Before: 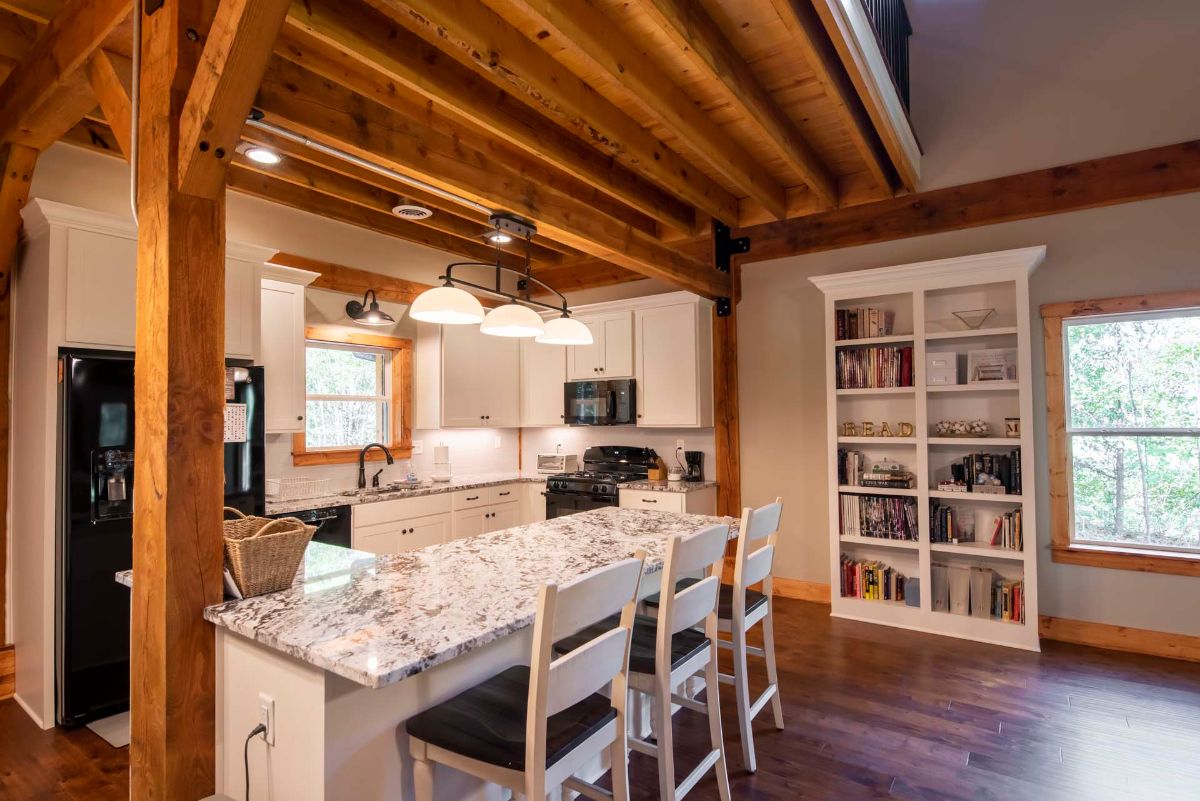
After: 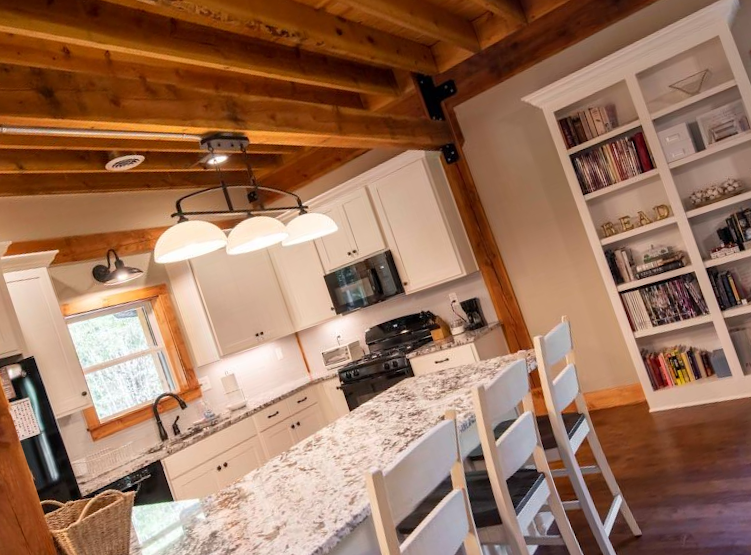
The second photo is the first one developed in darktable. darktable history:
crop and rotate: angle 18.56°, left 6.972%, right 3.834%, bottom 1.12%
